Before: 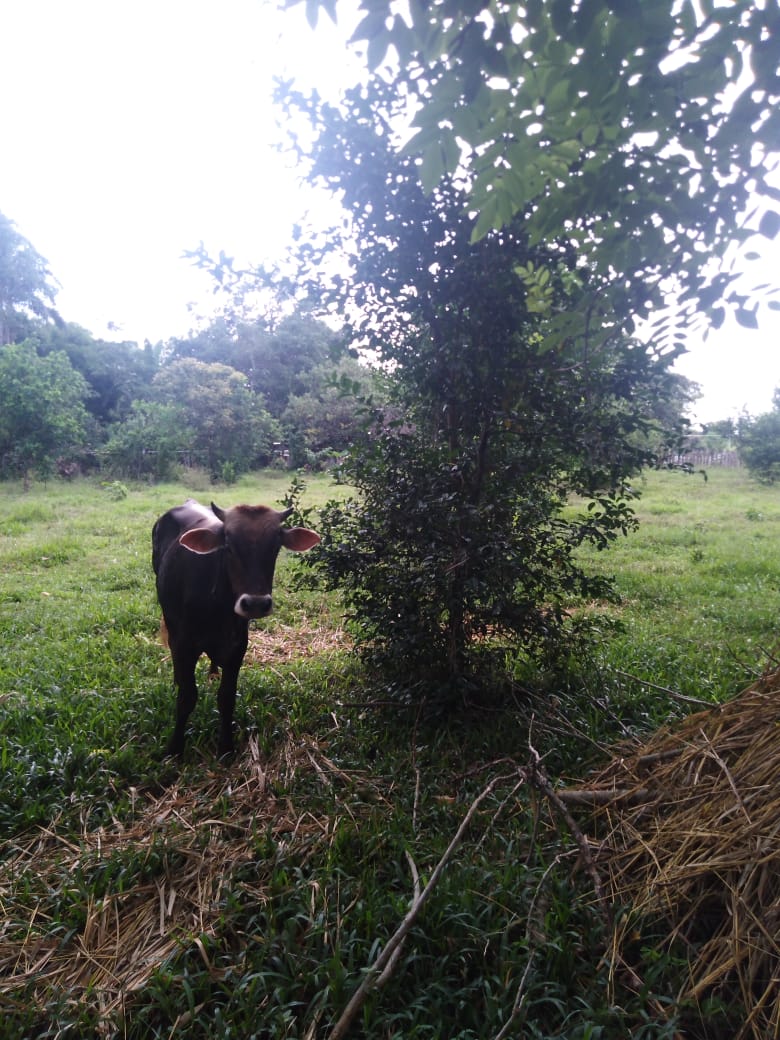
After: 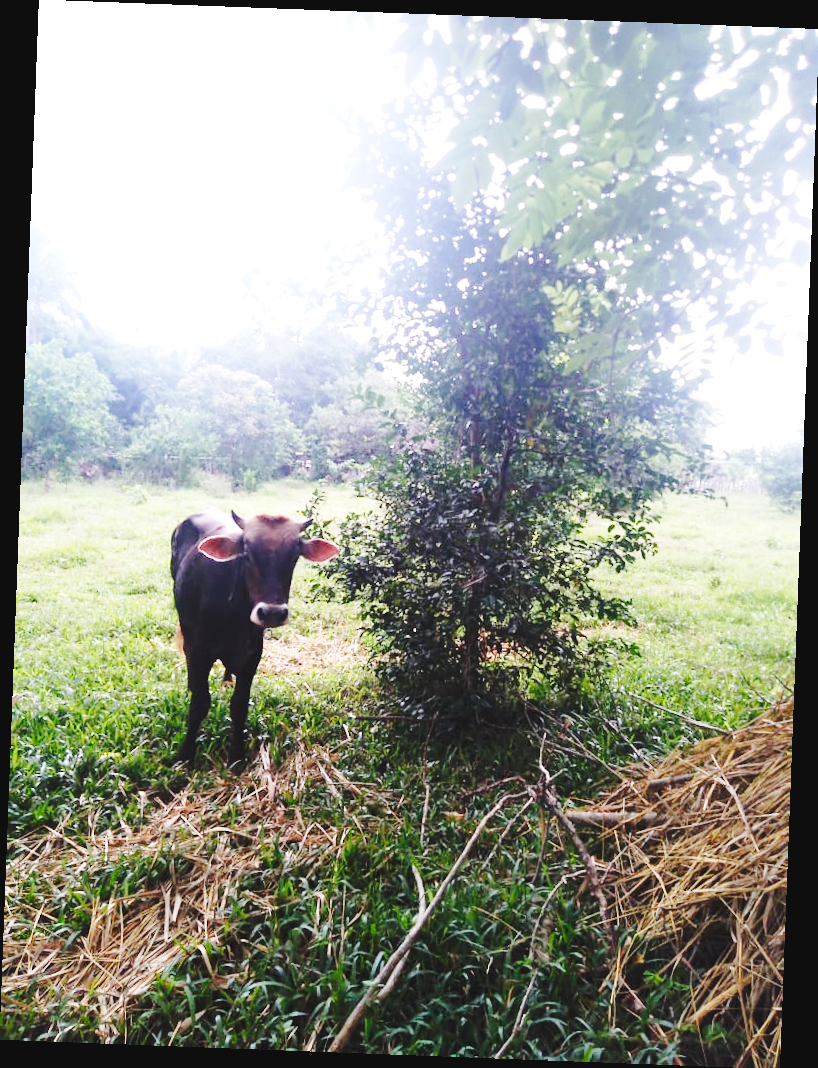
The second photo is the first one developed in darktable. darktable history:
exposure: exposure 0.566 EV, compensate highlight preservation false
rotate and perspective: rotation 2.17°, automatic cropping off
tone curve: curves: ch0 [(0, 0) (0.003, 0.03) (0.011, 0.032) (0.025, 0.035) (0.044, 0.038) (0.069, 0.041) (0.1, 0.058) (0.136, 0.091) (0.177, 0.133) (0.224, 0.181) (0.277, 0.268) (0.335, 0.363) (0.399, 0.461) (0.468, 0.554) (0.543, 0.633) (0.623, 0.709) (0.709, 0.784) (0.801, 0.869) (0.898, 0.938) (1, 1)], preserve colors none
base curve: curves: ch0 [(0, 0.007) (0.028, 0.063) (0.121, 0.311) (0.46, 0.743) (0.859, 0.957) (1, 1)], preserve colors none
